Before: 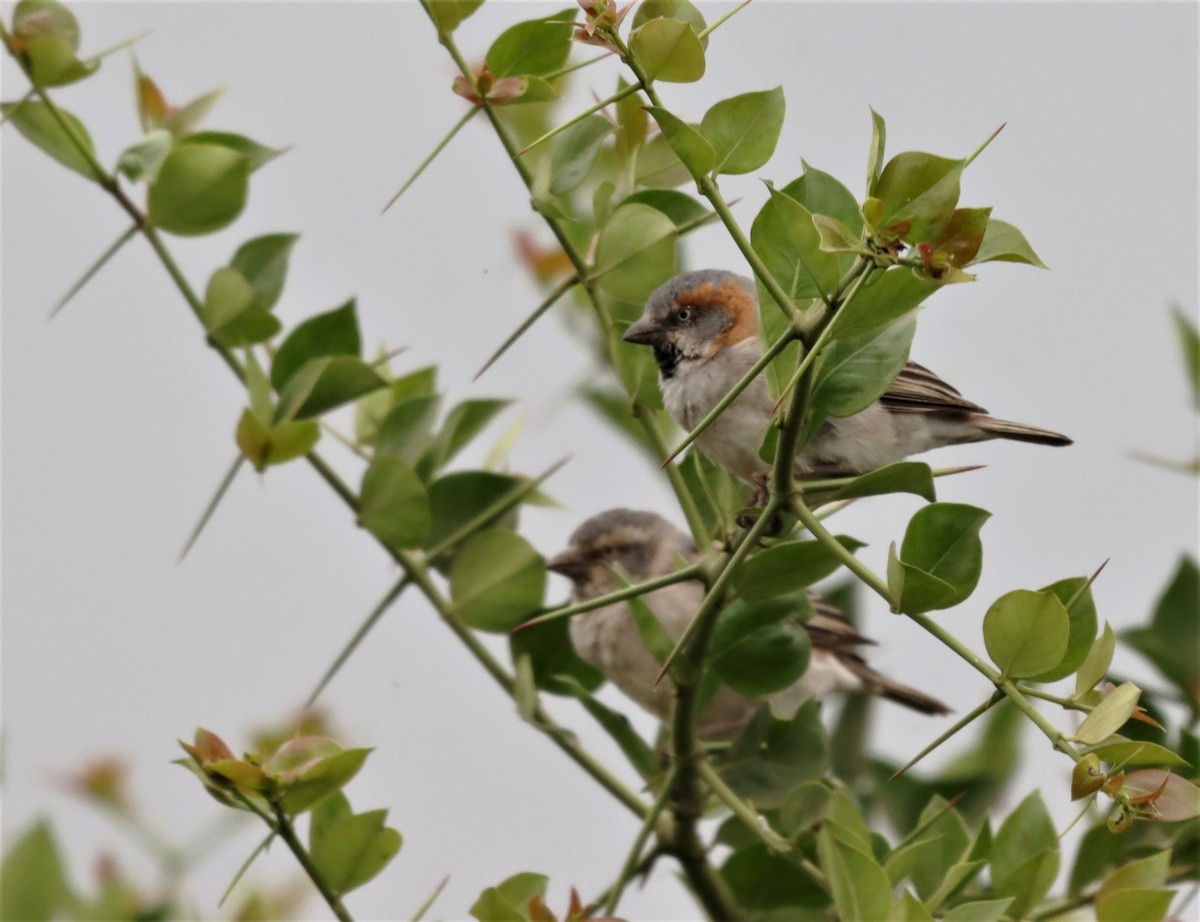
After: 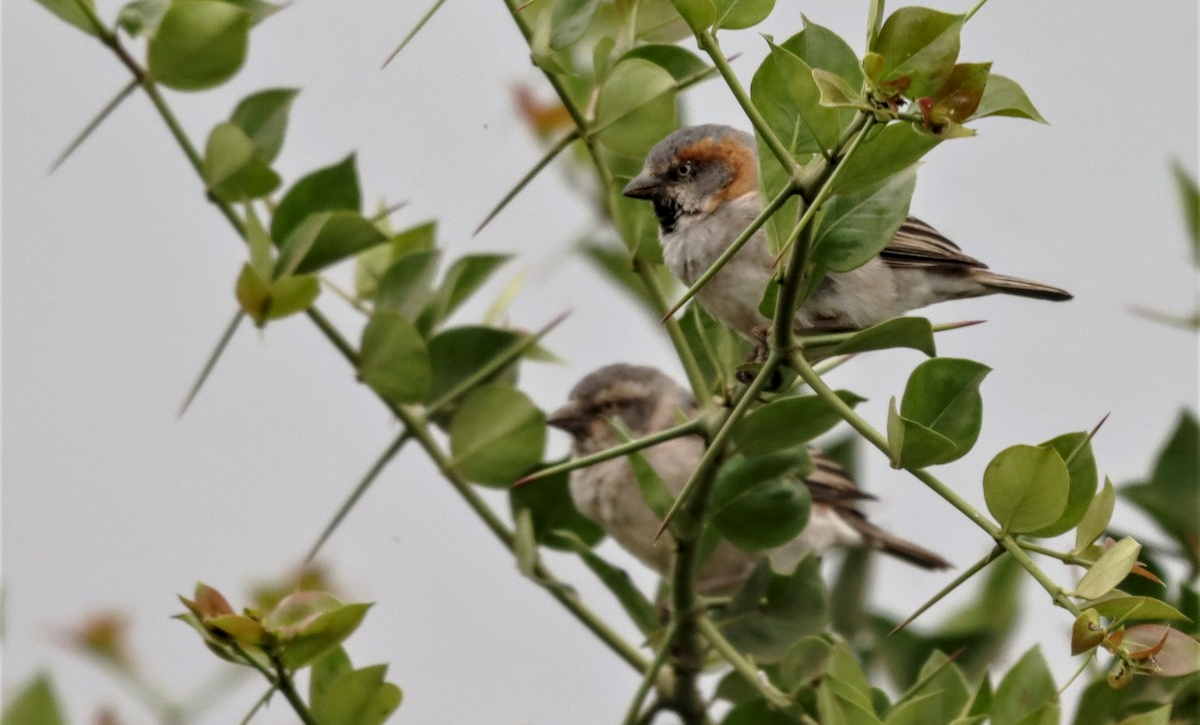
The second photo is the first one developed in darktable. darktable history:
crop and rotate: top 15.774%, bottom 5.506%
local contrast: on, module defaults
